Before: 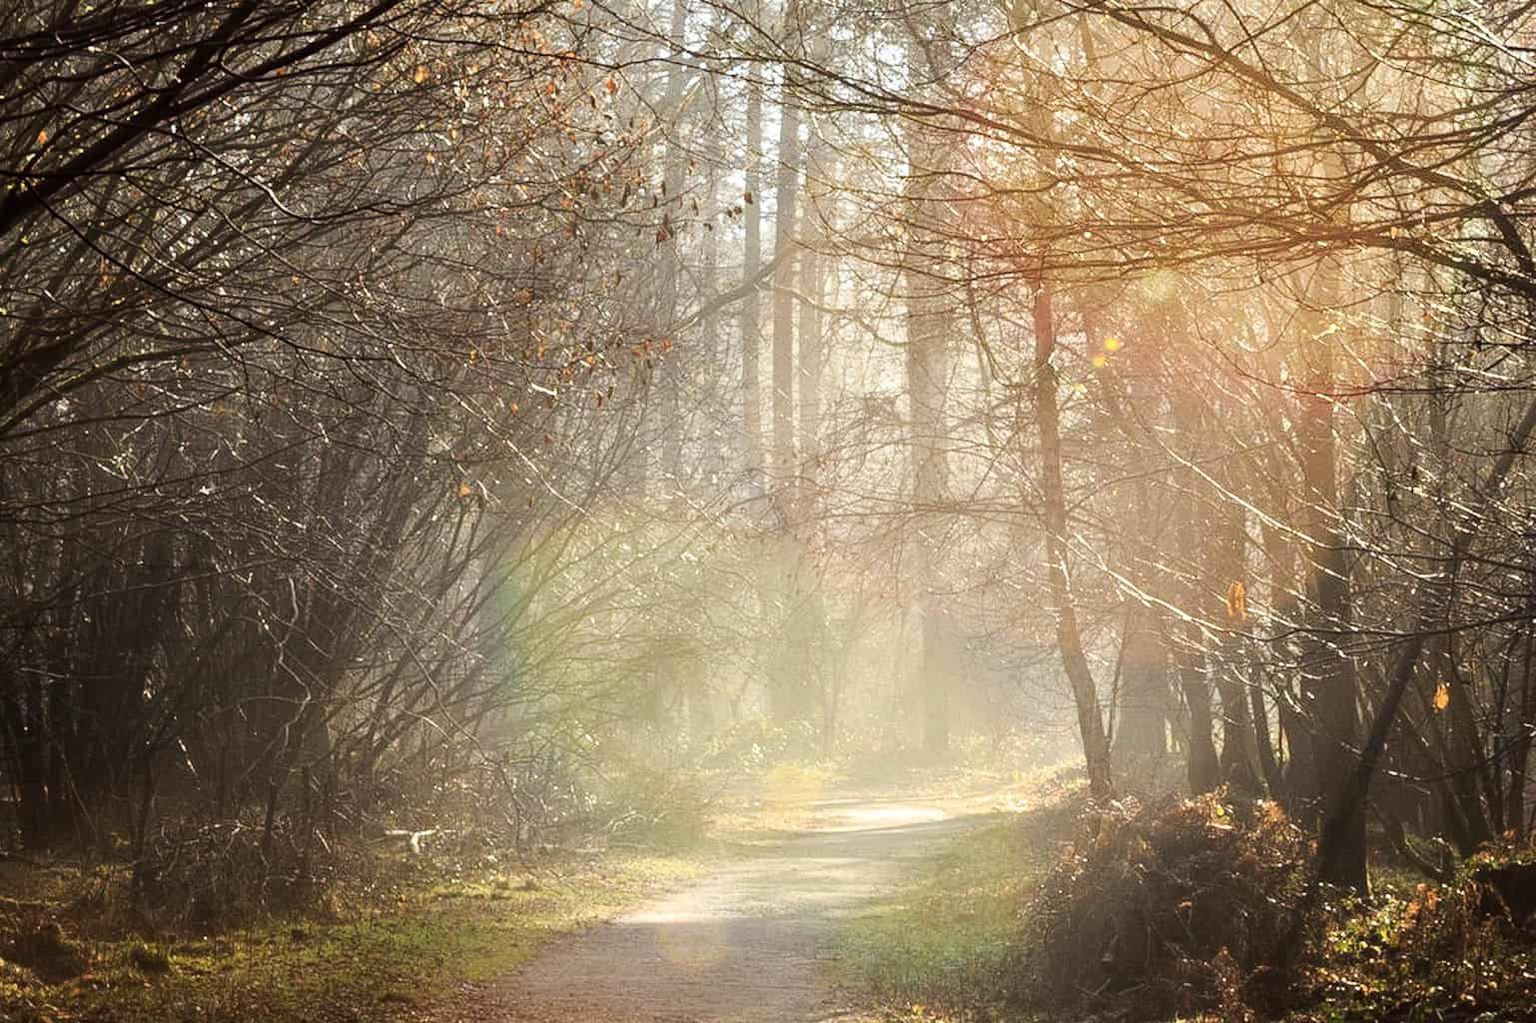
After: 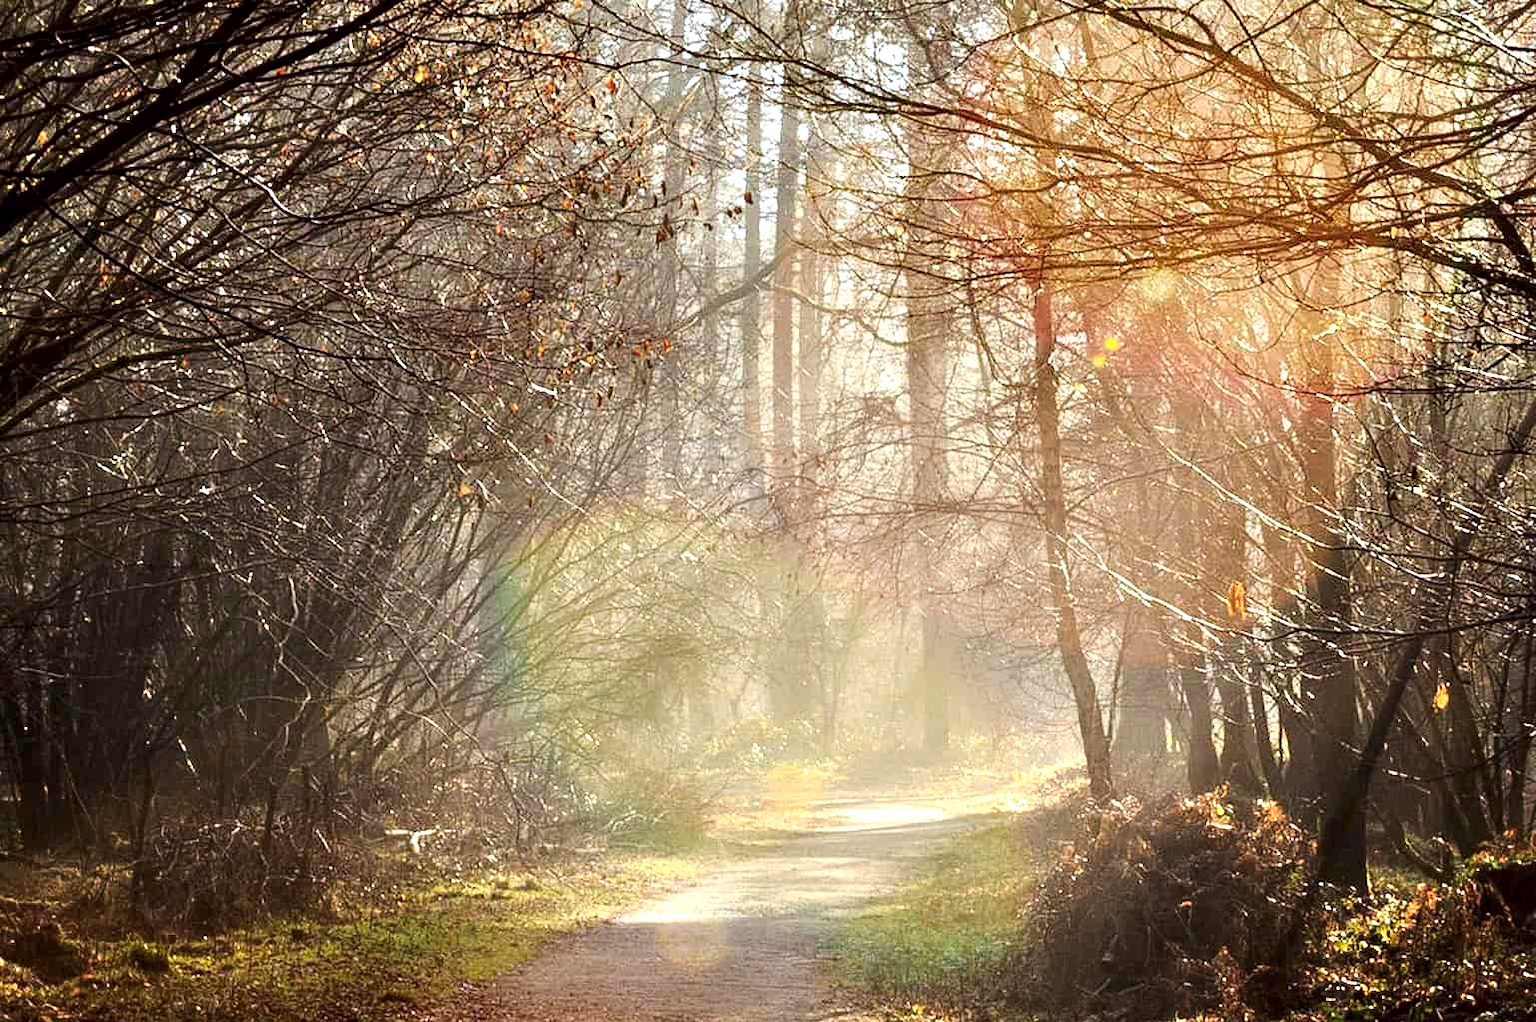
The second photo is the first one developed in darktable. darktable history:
contrast brightness saturation: contrast 0.075, saturation 0.023
contrast equalizer: y [[0.6 ×6], [0.55 ×6], [0 ×6], [0 ×6], [0 ×6]]
